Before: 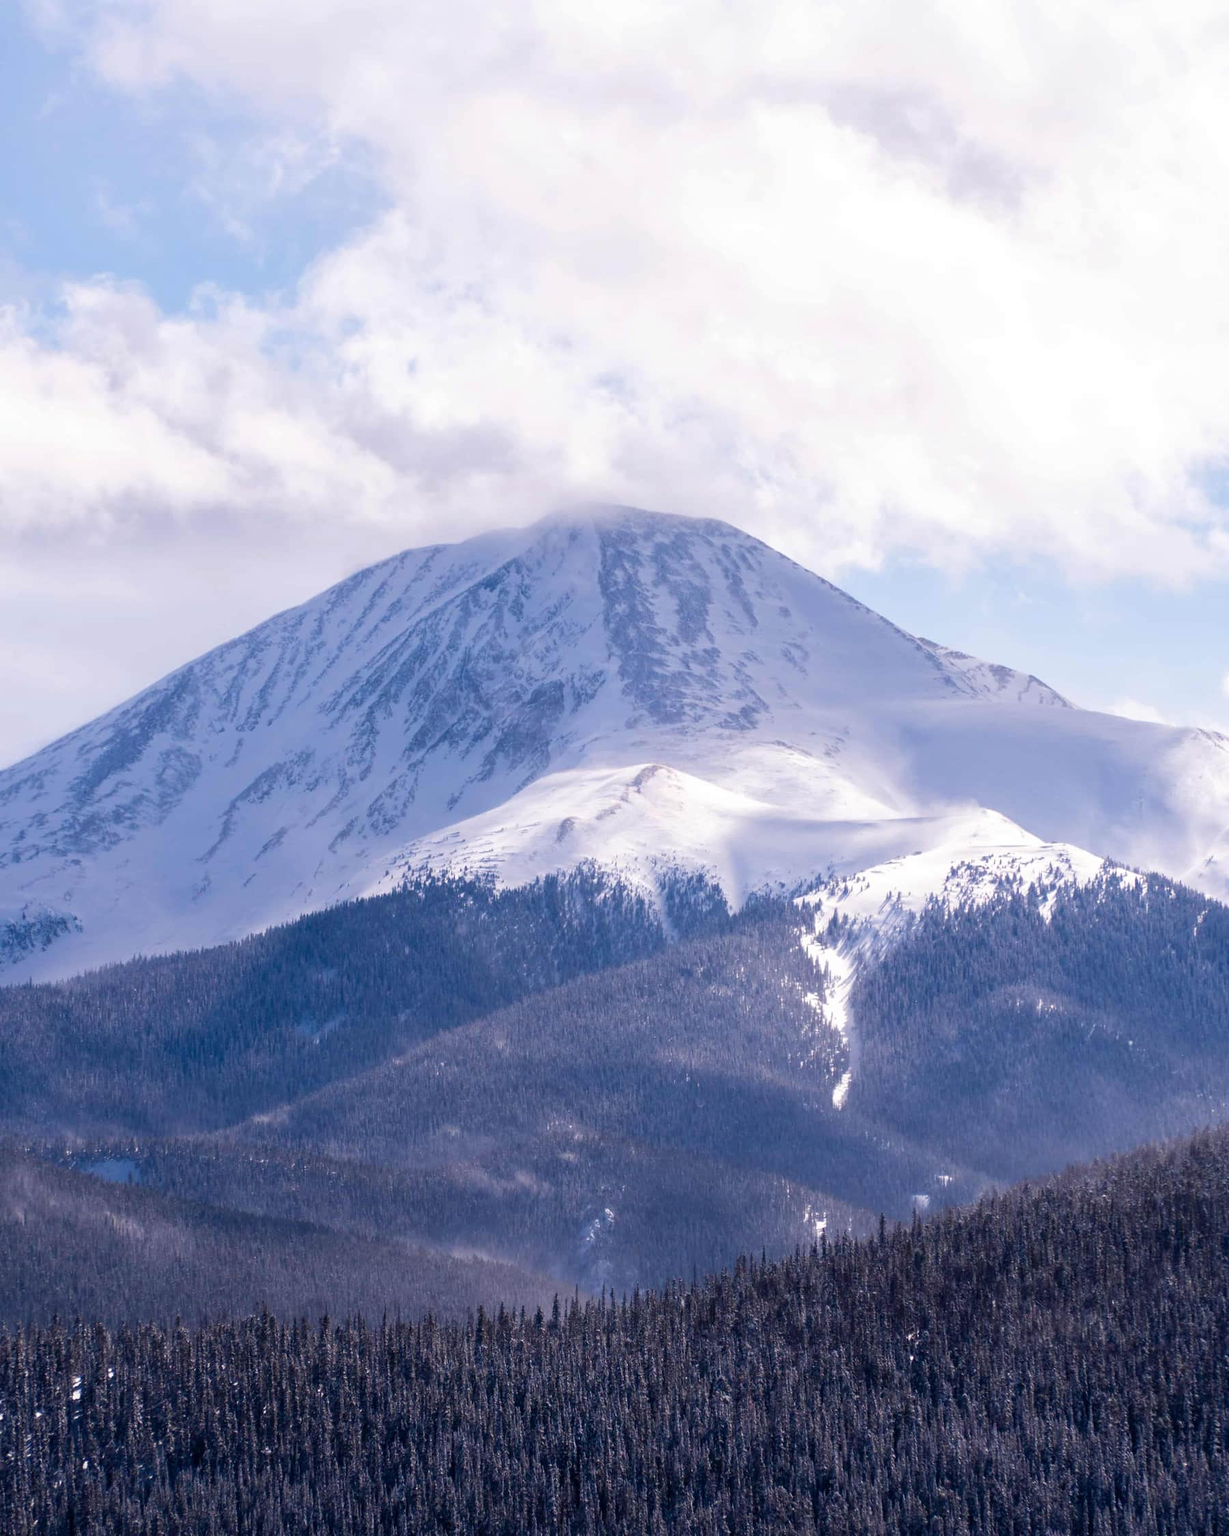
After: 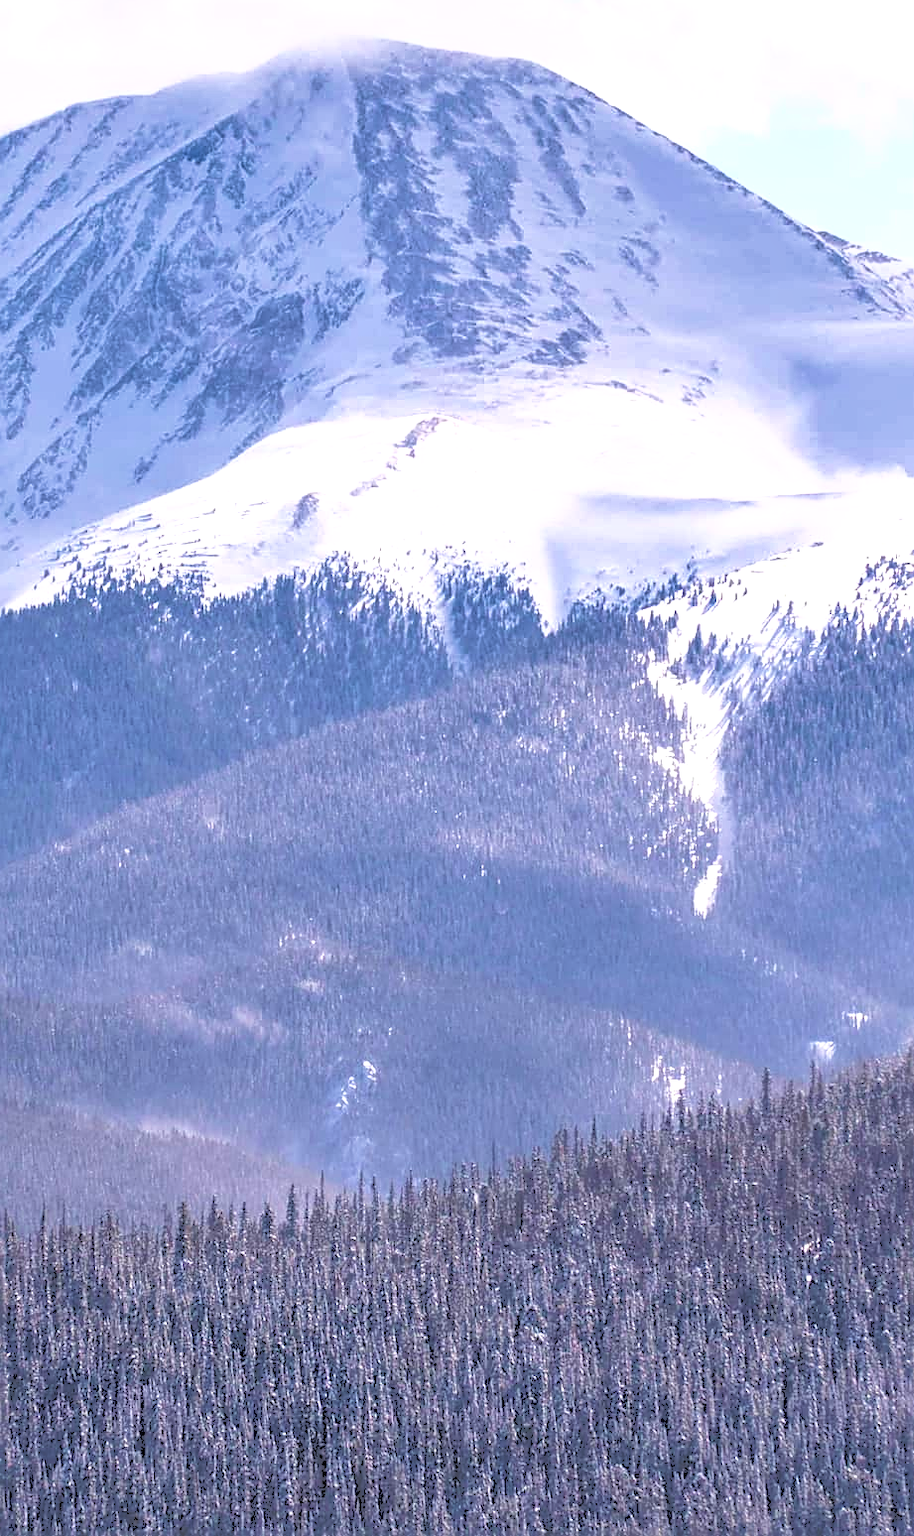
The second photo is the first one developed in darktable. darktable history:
shadows and highlights: low approximation 0.01, soften with gaussian
crop and rotate: left 28.89%, top 31.179%, right 19.833%
tone curve: curves: ch0 [(0, 0) (0.003, 0.326) (0.011, 0.332) (0.025, 0.352) (0.044, 0.378) (0.069, 0.4) (0.1, 0.416) (0.136, 0.432) (0.177, 0.468) (0.224, 0.509) (0.277, 0.554) (0.335, 0.6) (0.399, 0.642) (0.468, 0.693) (0.543, 0.753) (0.623, 0.818) (0.709, 0.897) (0.801, 0.974) (0.898, 0.991) (1, 1)], color space Lab, independent channels, preserve colors none
local contrast: on, module defaults
sharpen: amount 0.599
velvia: on, module defaults
